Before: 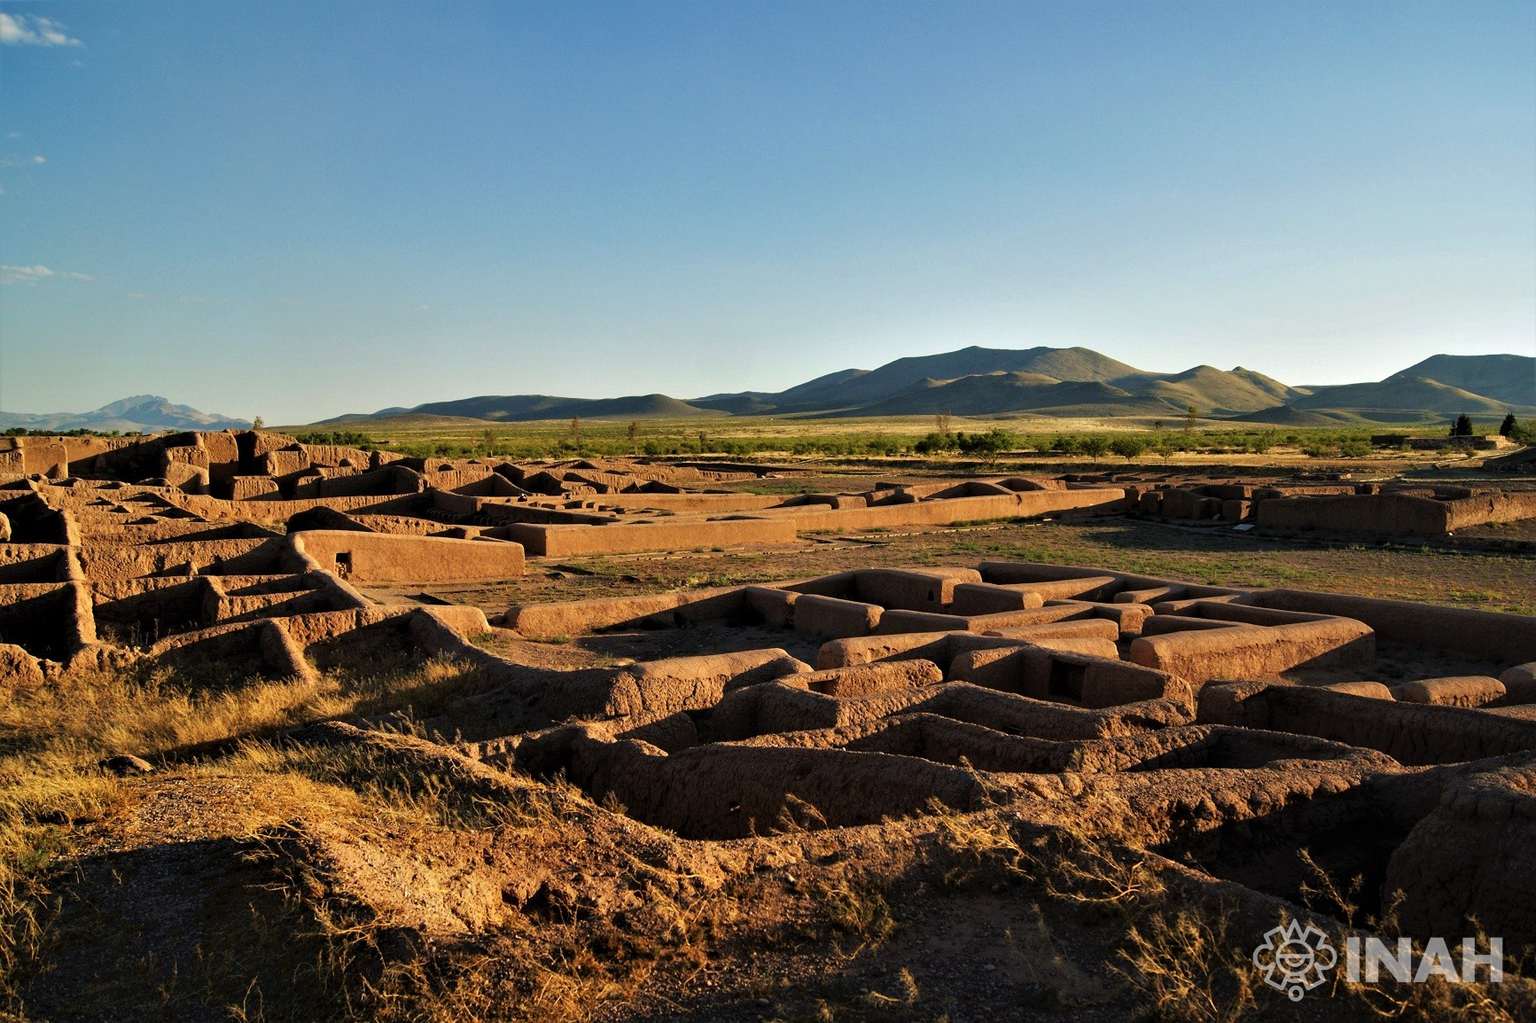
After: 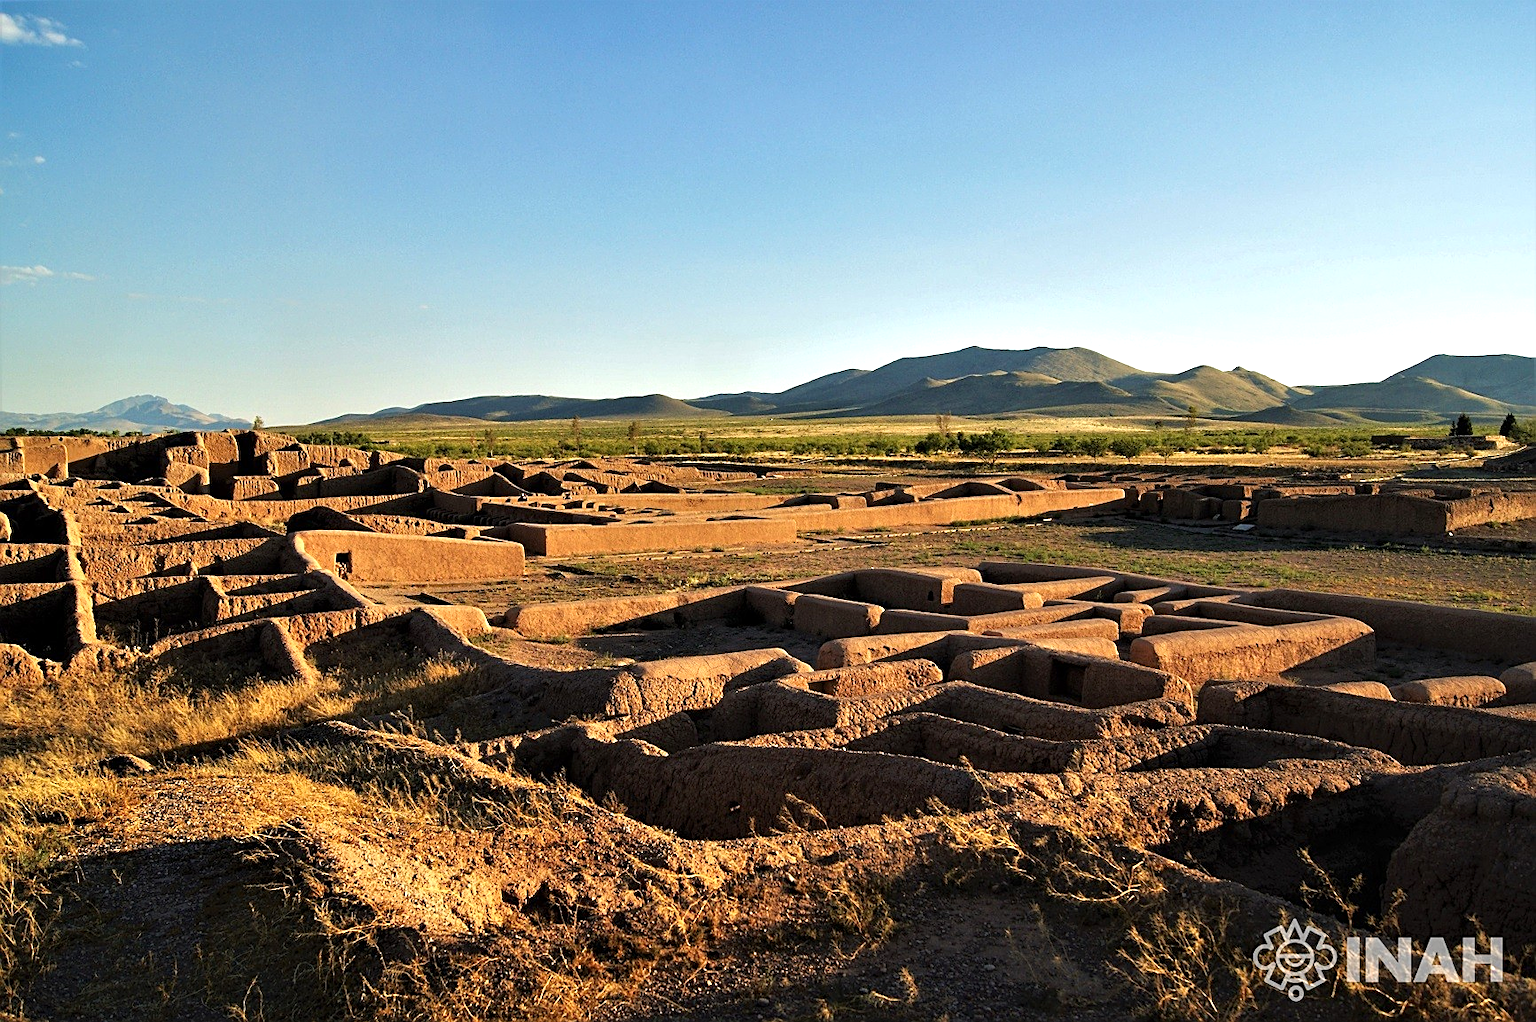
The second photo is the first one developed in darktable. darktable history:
exposure: exposure 0.493 EV, compensate highlight preservation false
sharpen: on, module defaults
